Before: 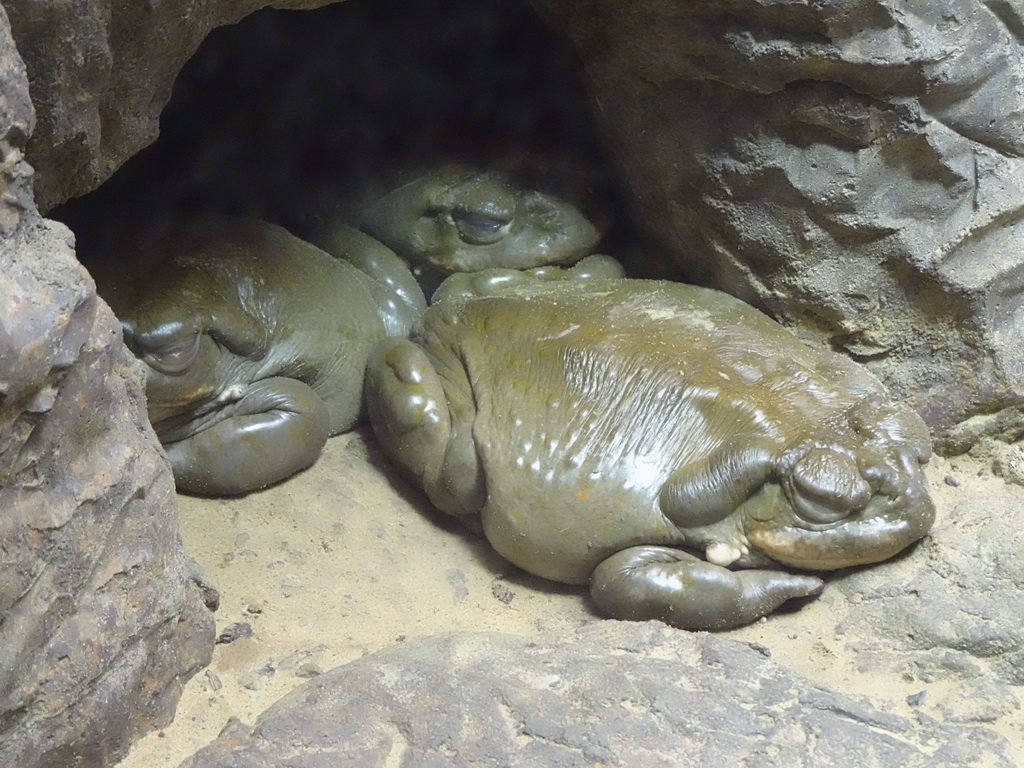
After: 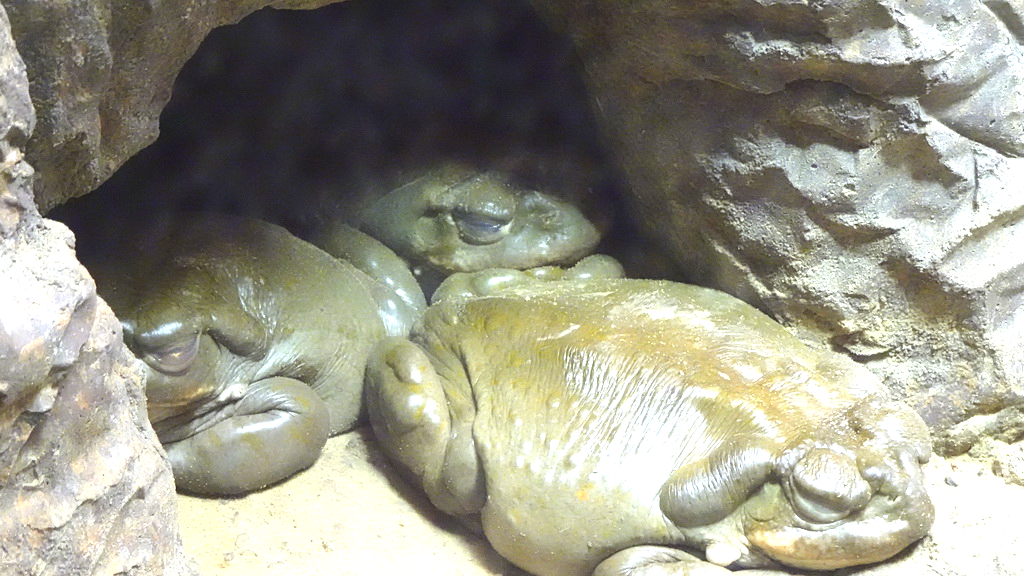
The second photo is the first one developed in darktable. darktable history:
color correction: highlights b* 0.005, saturation 1.11
crop: bottom 24.986%
exposure: black level correction 0, exposure 1.2 EV, compensate highlight preservation false
